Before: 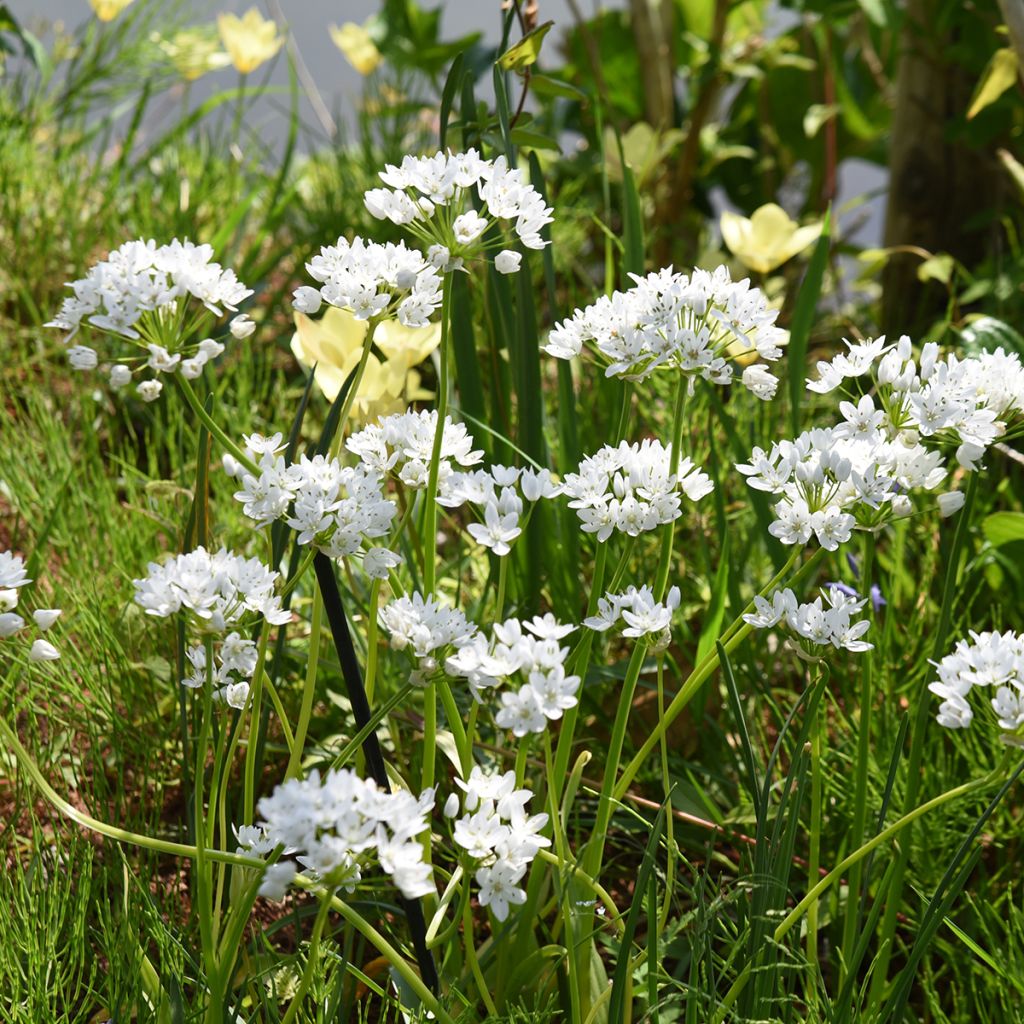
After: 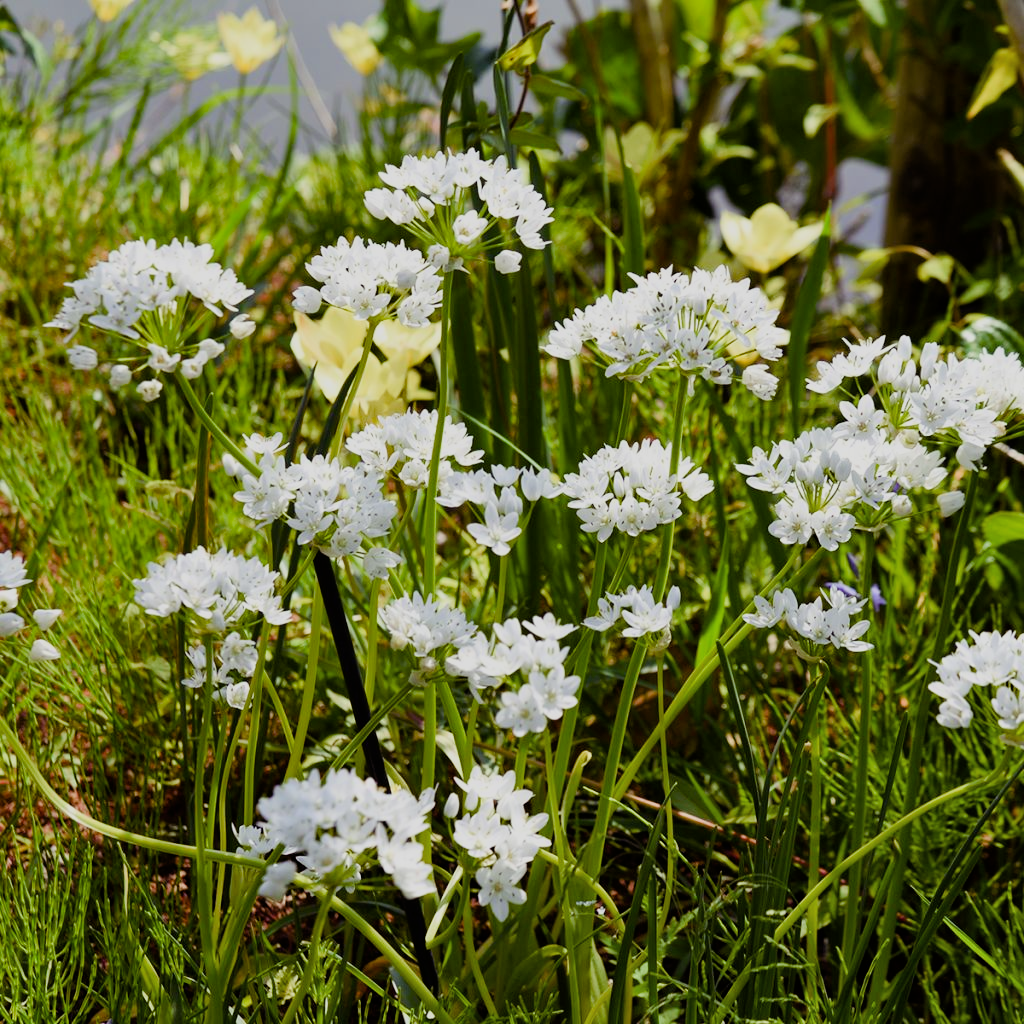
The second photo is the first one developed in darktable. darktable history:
filmic rgb: black relative exposure -7.65 EV, white relative exposure 4.56 EV, hardness 3.61, contrast 1.054
shadows and highlights: radius 336.41, shadows 29.03, soften with gaussian
color balance rgb: shadows lift › luminance 0.699%, shadows lift › chroma 6.929%, shadows lift › hue 299.85°, perceptual saturation grading › global saturation 26.454%, perceptual saturation grading › highlights -27.826%, perceptual saturation grading › mid-tones 15.311%, perceptual saturation grading › shadows 34.389%, contrast 4.871%
